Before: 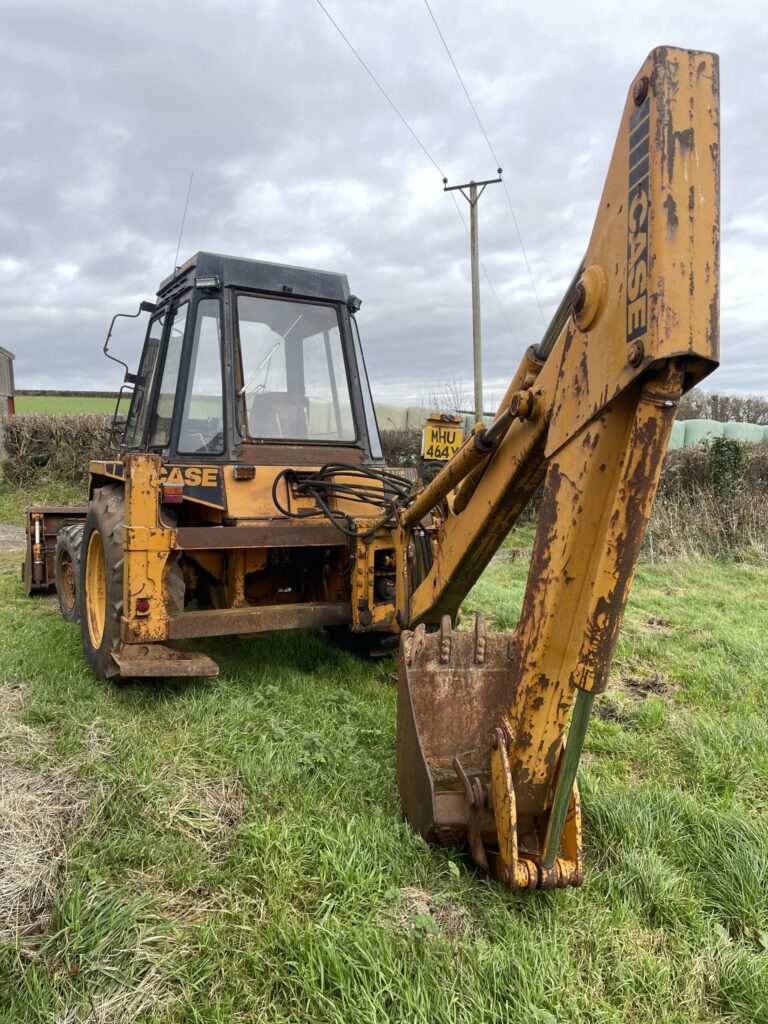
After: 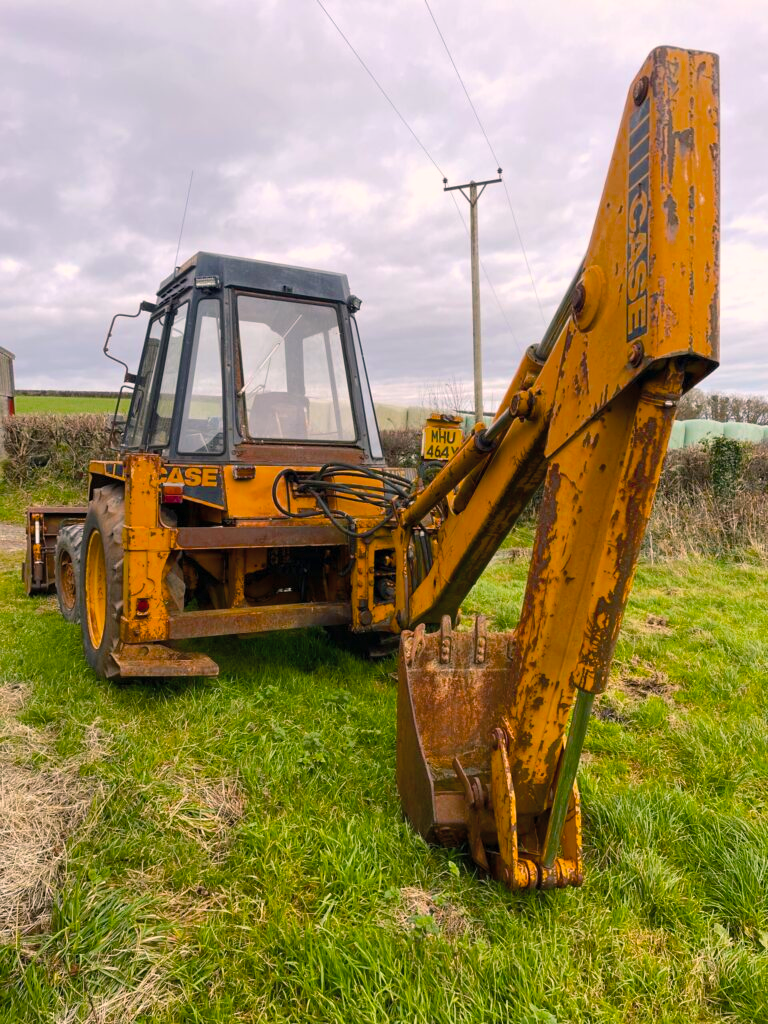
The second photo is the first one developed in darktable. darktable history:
color balance rgb: highlights gain › chroma 2.335%, highlights gain › hue 34.61°, perceptual saturation grading › global saturation 25.492%, saturation formula JzAzBz (2021)
exposure: compensate exposure bias true, compensate highlight preservation false
contrast brightness saturation: contrast 0.049, brightness 0.066, saturation 0.008
